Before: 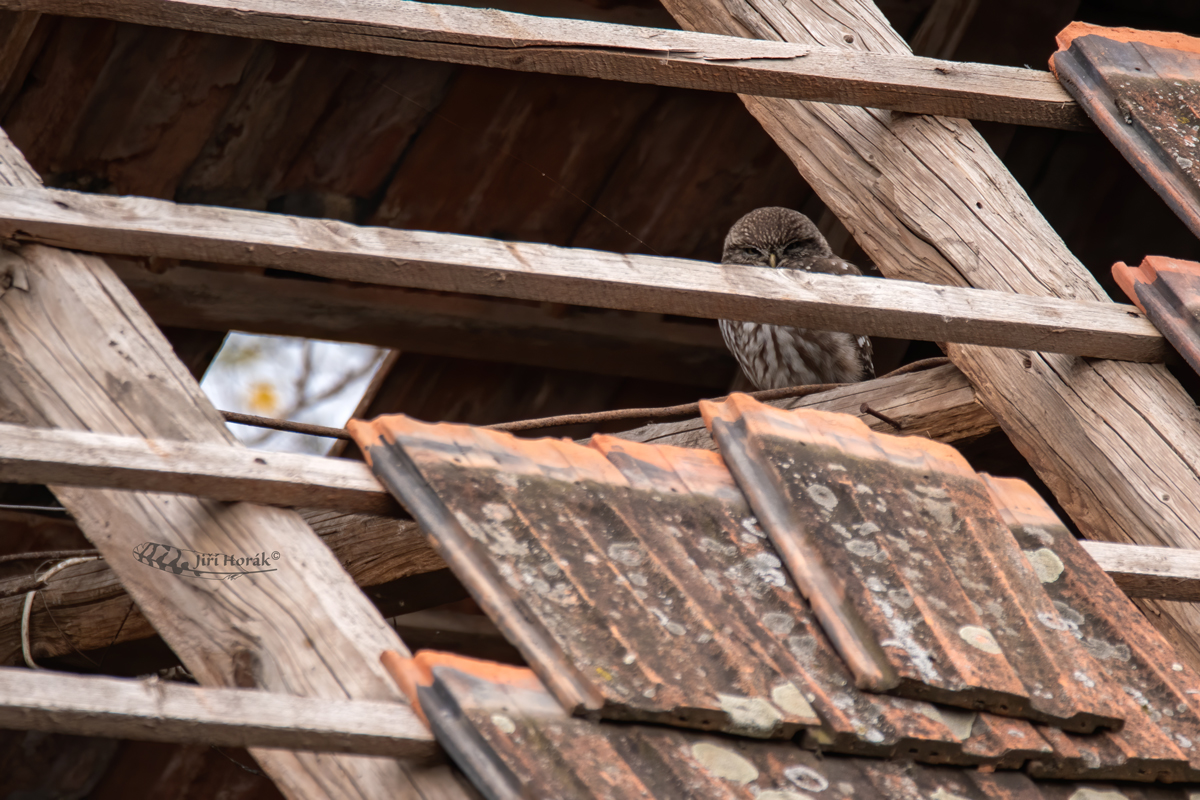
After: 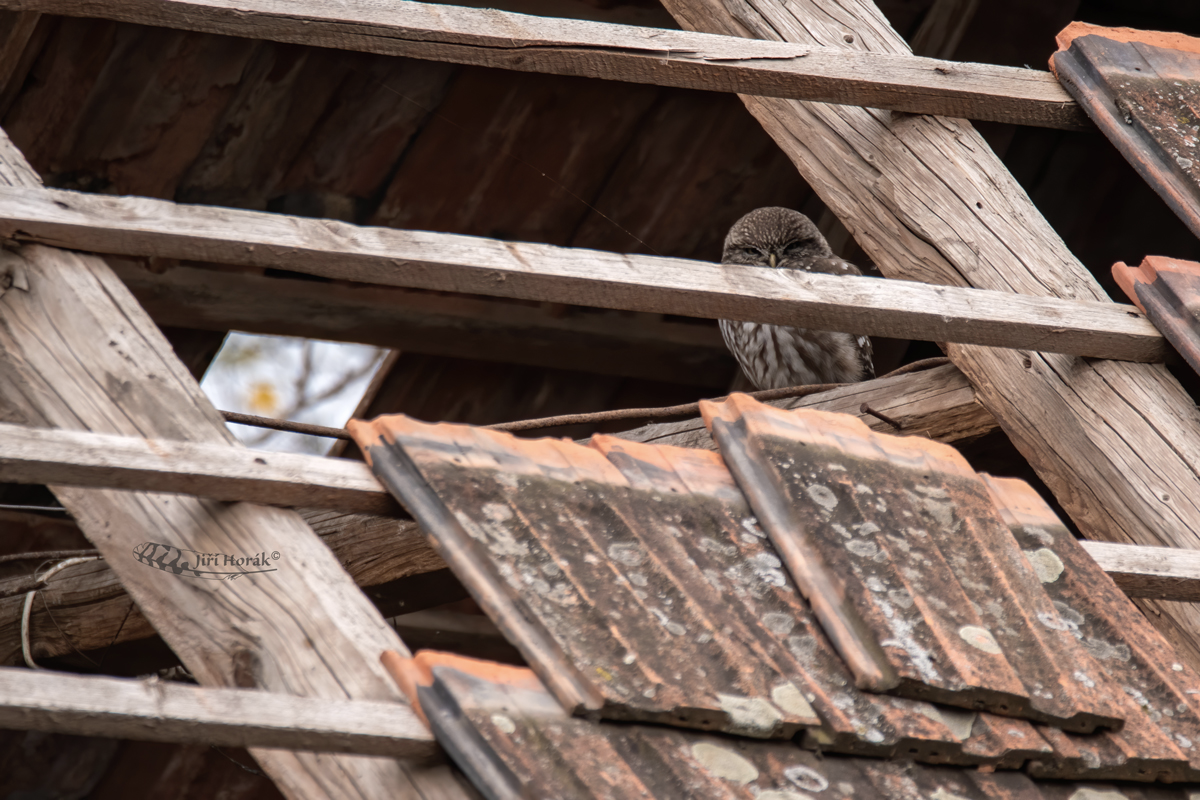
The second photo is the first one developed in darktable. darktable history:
contrast brightness saturation: saturation -0.17
